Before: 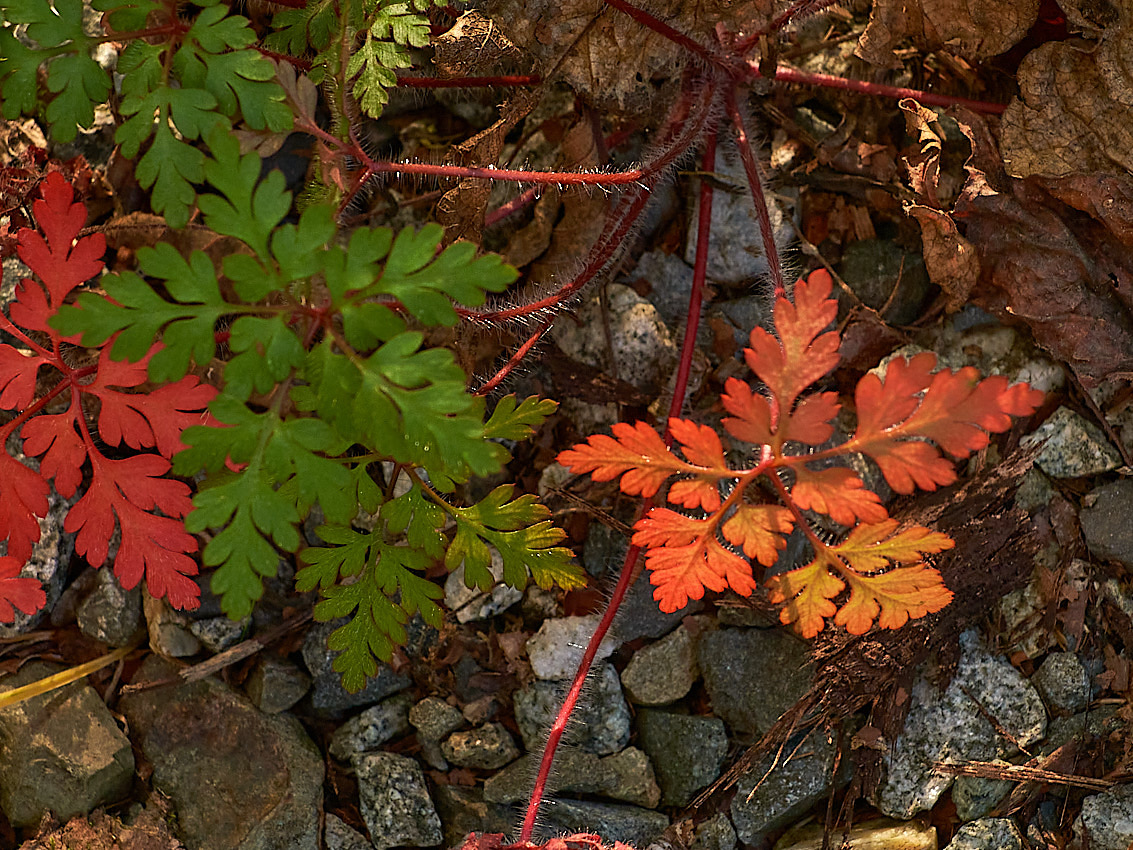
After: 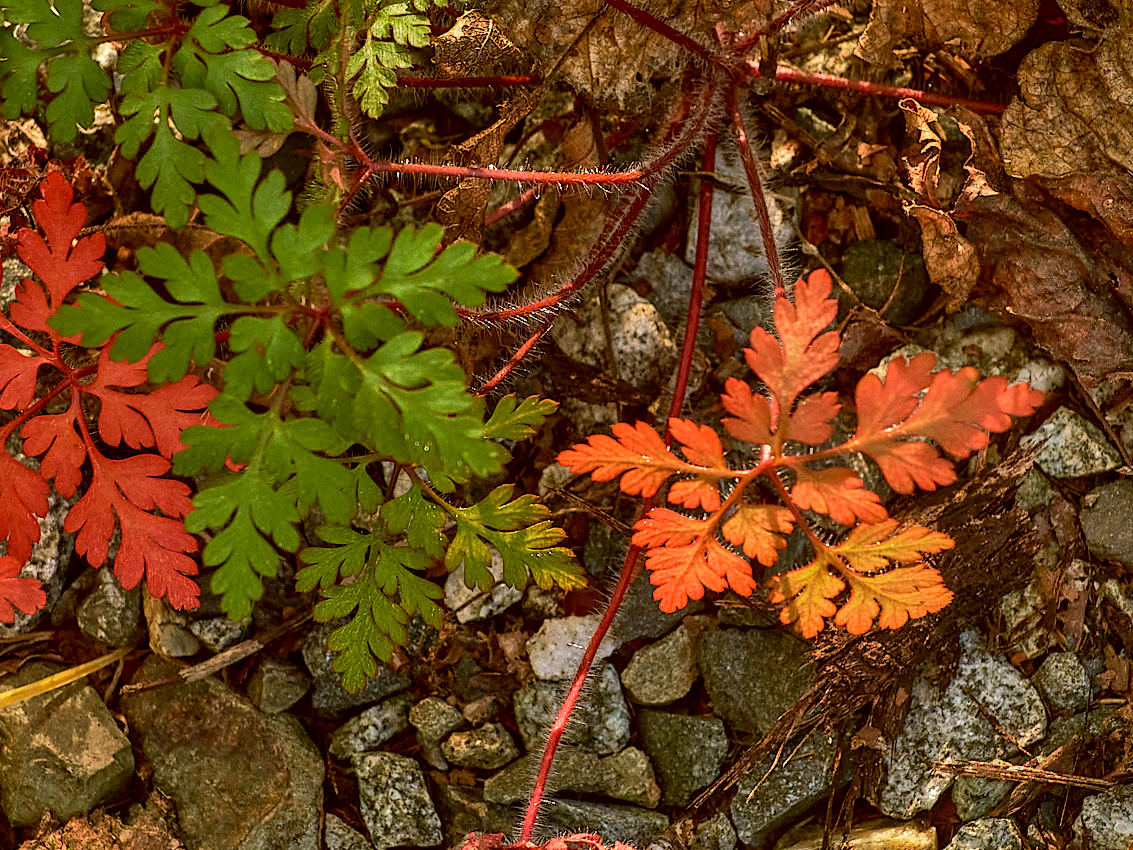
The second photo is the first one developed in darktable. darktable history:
local contrast: detail 130%
color correction: highlights a* -0.39, highlights b* 0.153, shadows a* 4.37, shadows b* 20.14
shadows and highlights: low approximation 0.01, soften with gaussian
